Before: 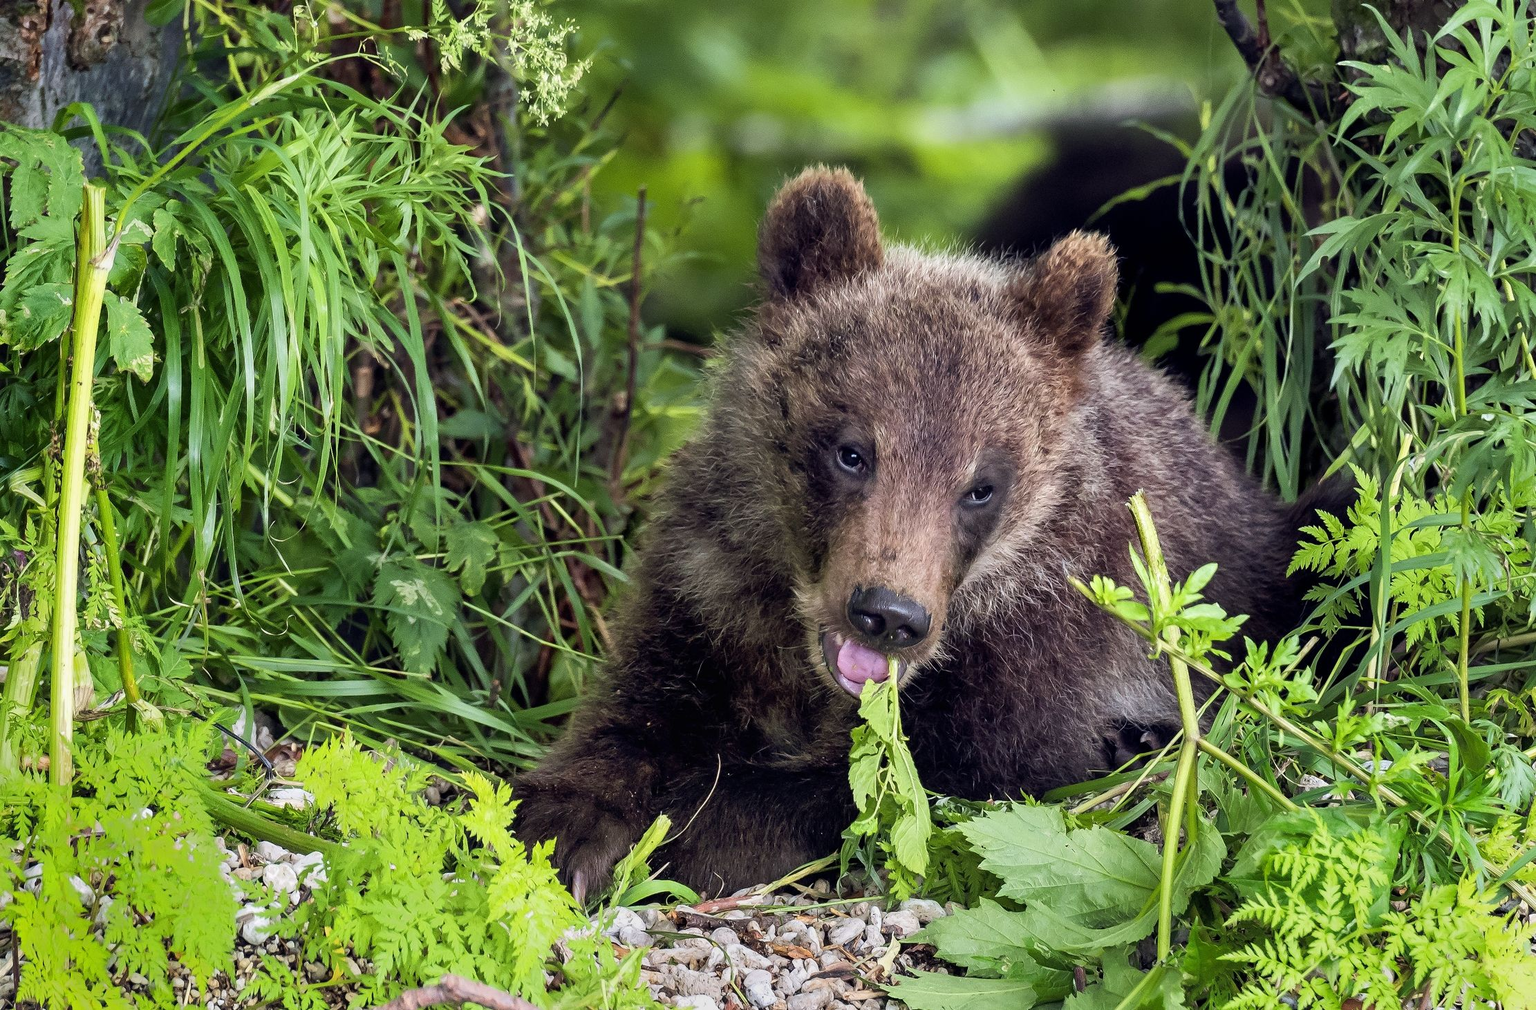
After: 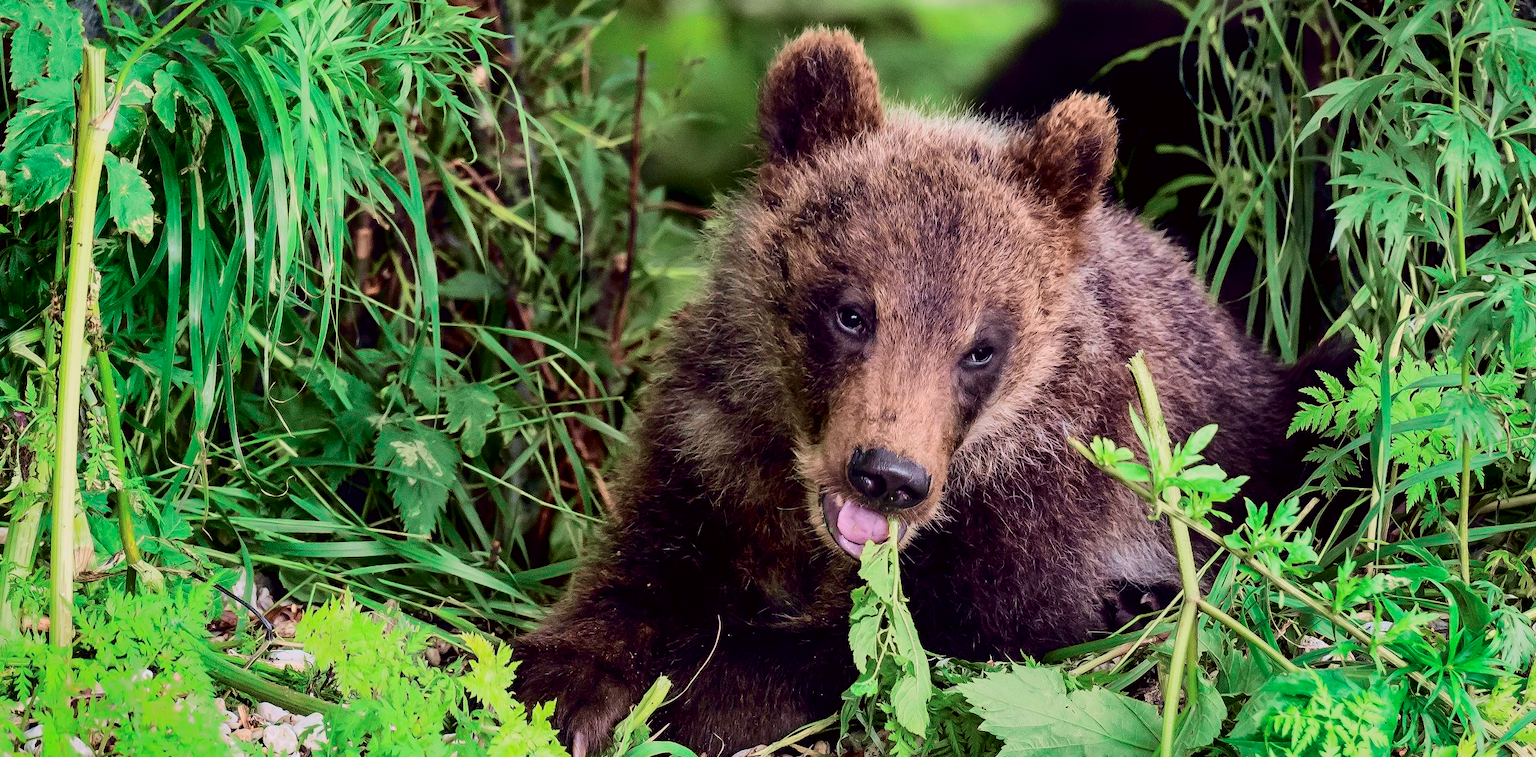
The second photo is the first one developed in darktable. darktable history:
tone curve: curves: ch0 [(0, 0) (0.049, 0.01) (0.154, 0.081) (0.491, 0.519) (0.748, 0.765) (1, 0.919)]; ch1 [(0, 0) (0.172, 0.123) (0.317, 0.272) (0.401, 0.422) (0.489, 0.496) (0.531, 0.557) (0.615, 0.612) (0.741, 0.783) (1, 1)]; ch2 [(0, 0) (0.411, 0.424) (0.483, 0.478) (0.544, 0.56) (0.686, 0.638) (1, 1)], color space Lab, independent channels, preserve colors none
crop: top 13.811%, bottom 11.159%
